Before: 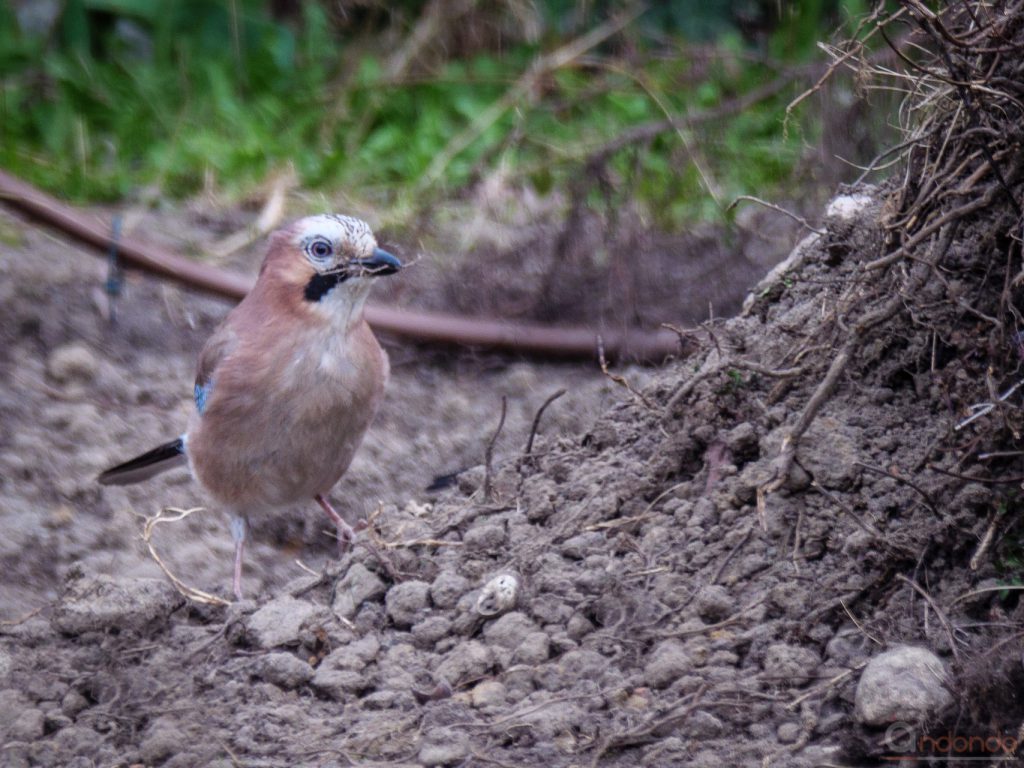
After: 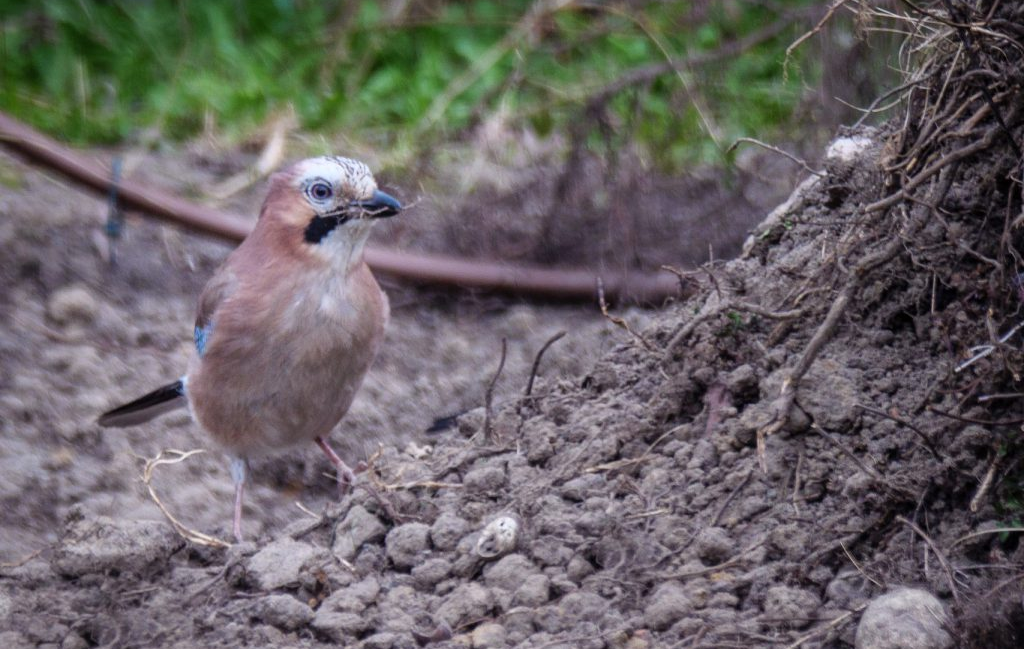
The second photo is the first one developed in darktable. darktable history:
crop: top 7.558%, bottom 7.927%
